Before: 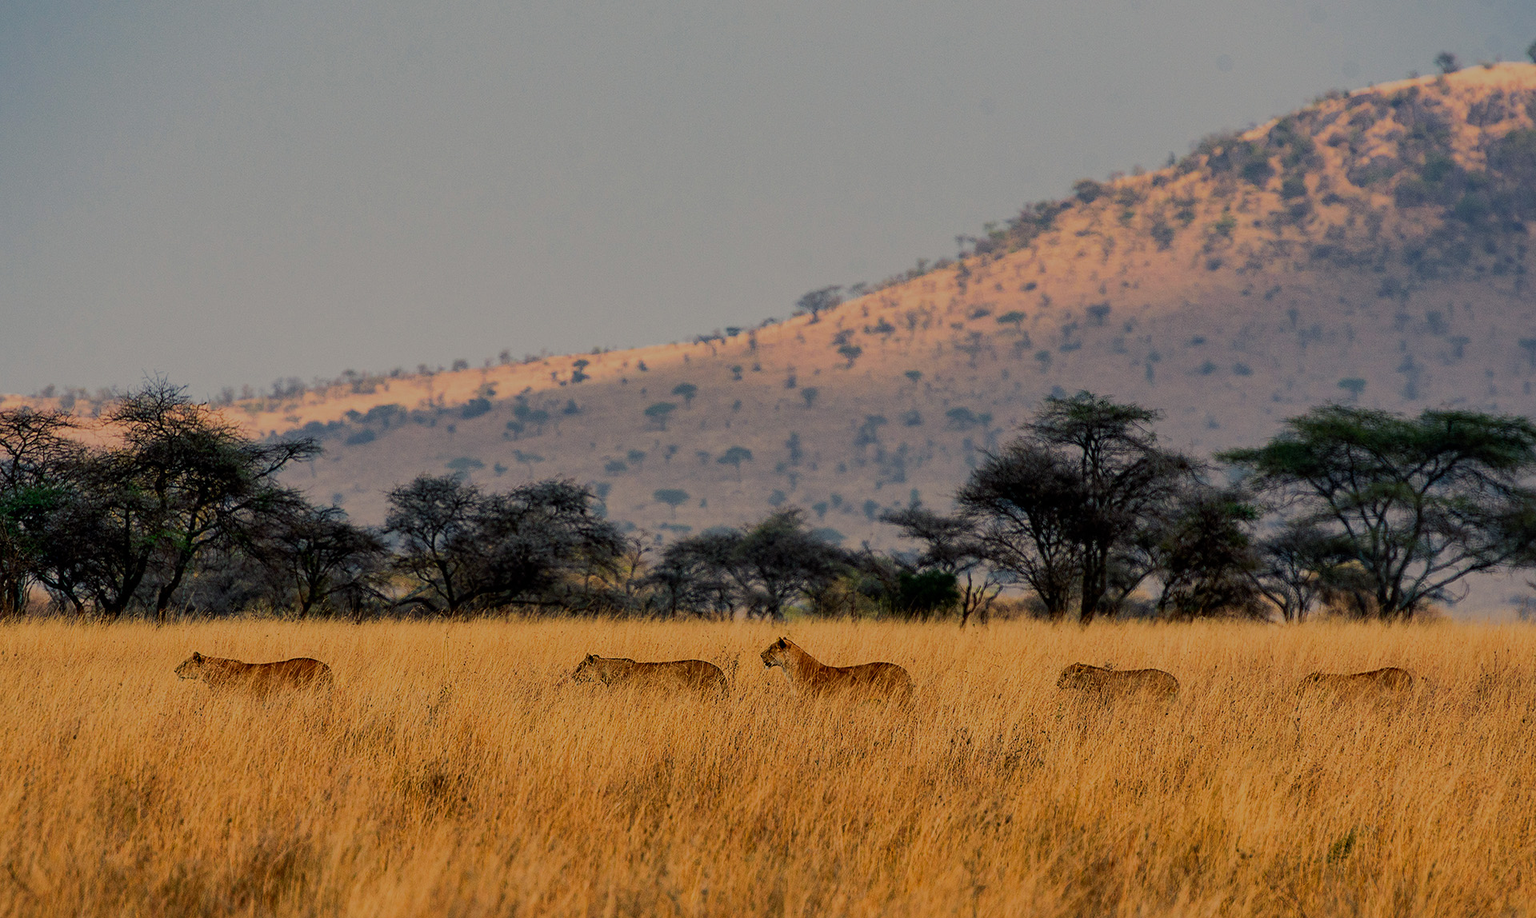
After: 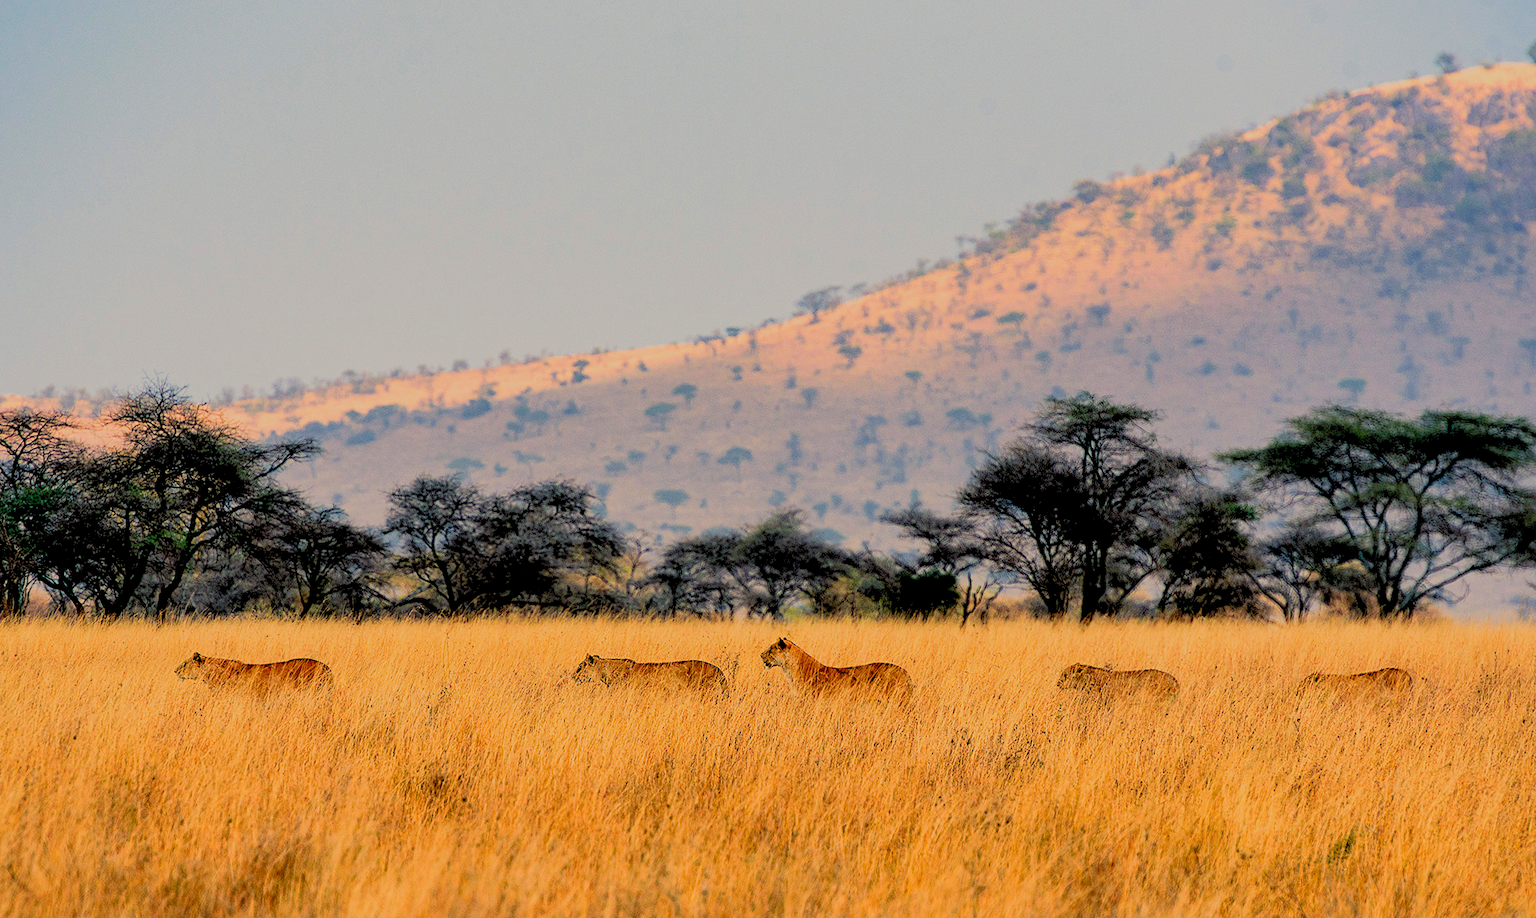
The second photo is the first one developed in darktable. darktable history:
exposure: compensate highlight preservation false
levels: levels [0.072, 0.414, 0.976]
